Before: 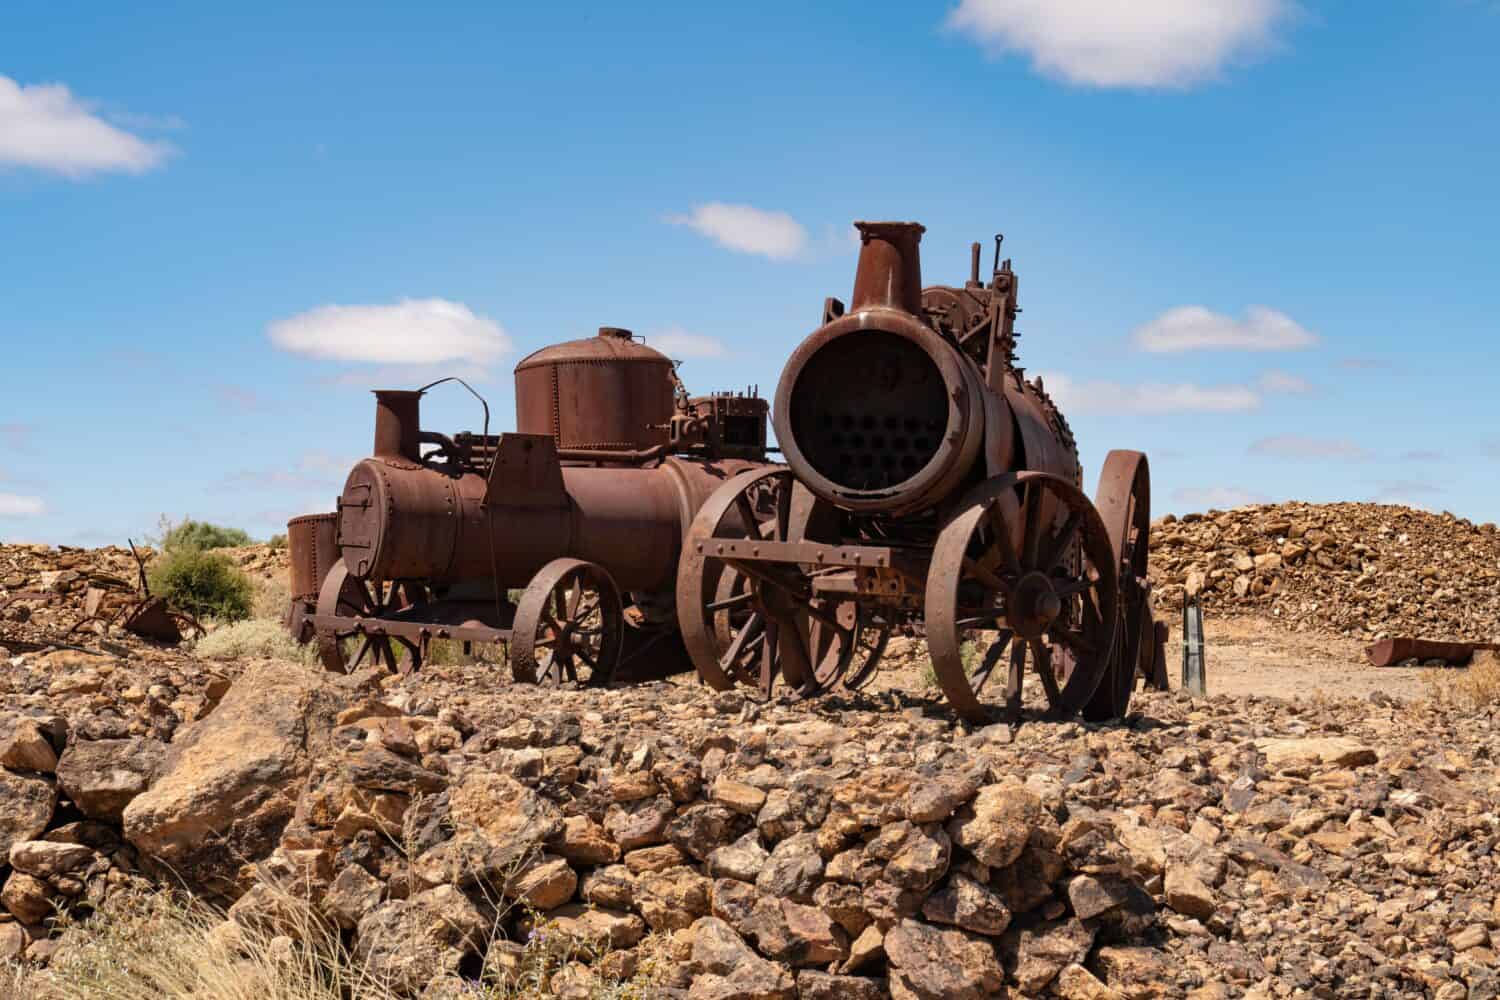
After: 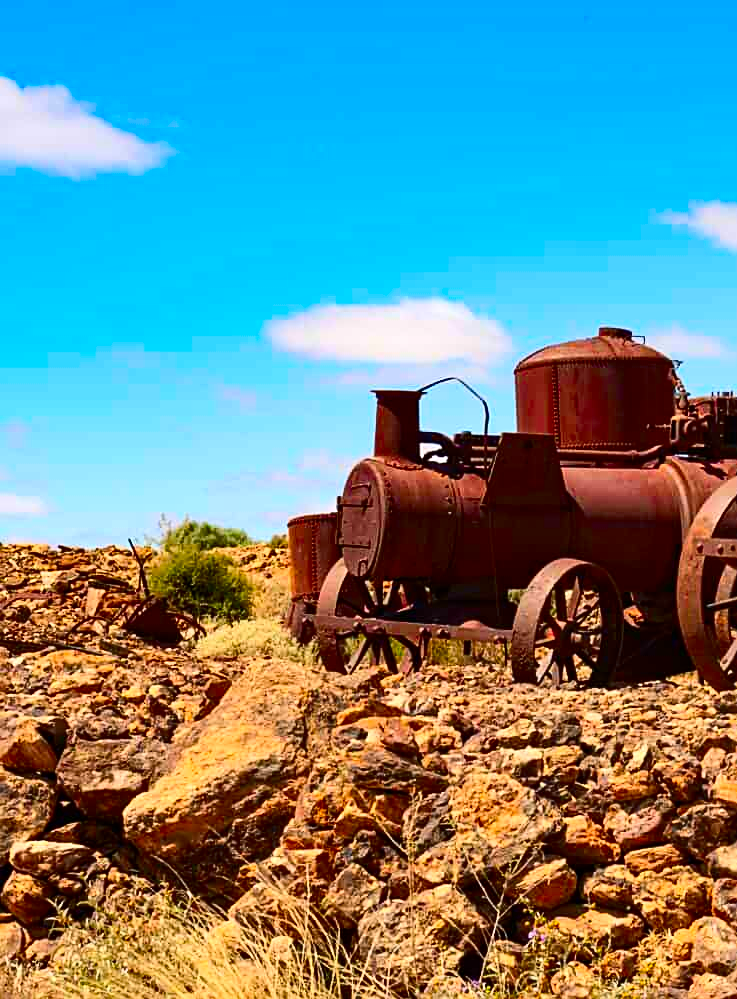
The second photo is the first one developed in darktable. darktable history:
sharpen: on, module defaults
contrast brightness saturation: contrast 0.26, brightness 0.02, saturation 0.87
haze removal: compatibility mode true, adaptive false
crop and rotate: left 0%, top 0%, right 50.845%
